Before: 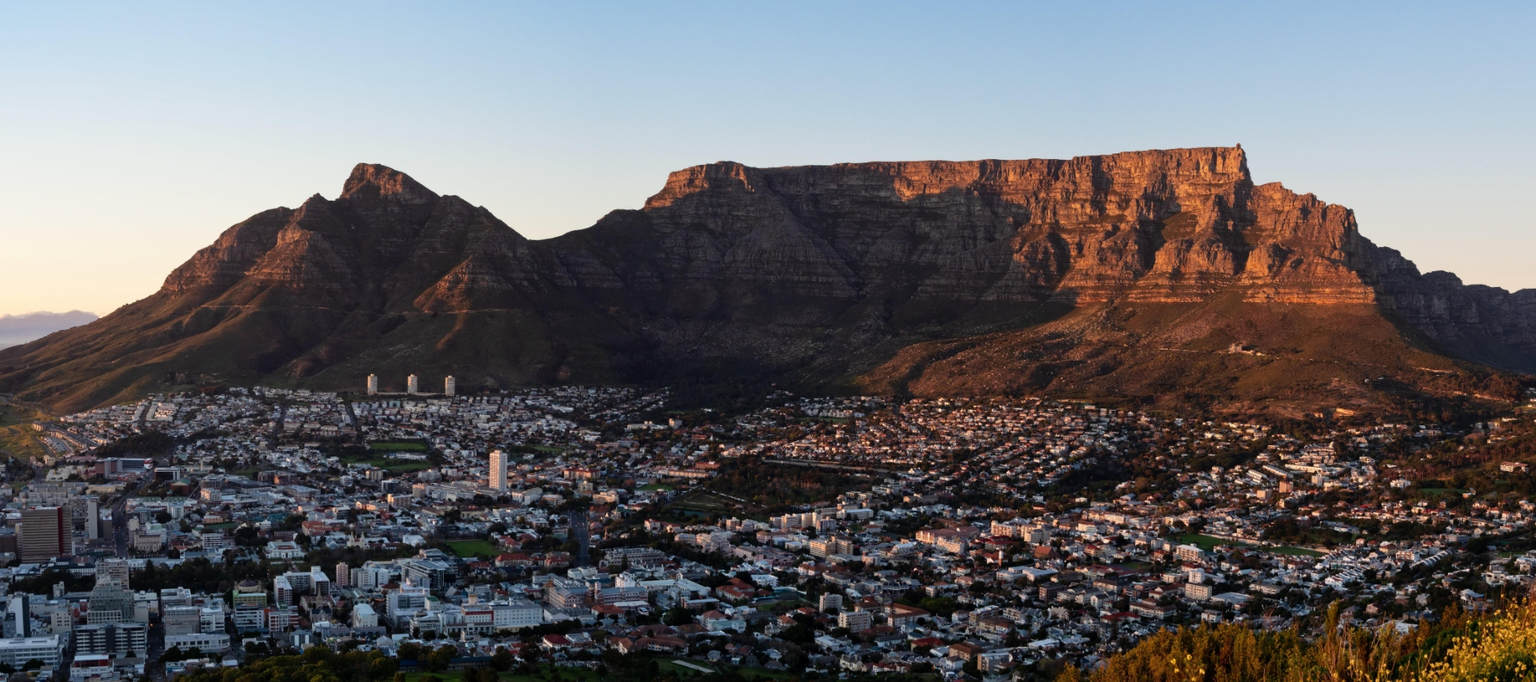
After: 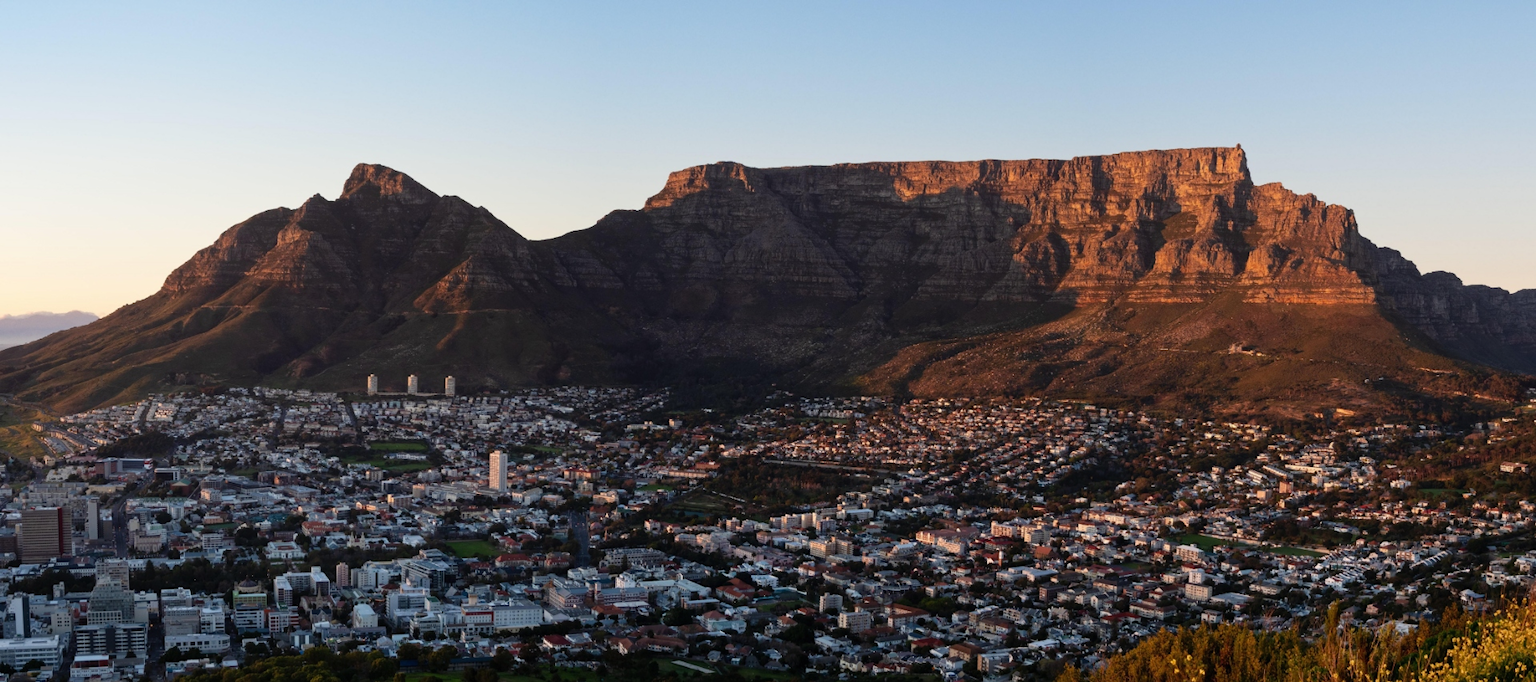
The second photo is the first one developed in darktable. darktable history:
local contrast: mode bilateral grid, contrast 100, coarseness 99, detail 91%, midtone range 0.2
